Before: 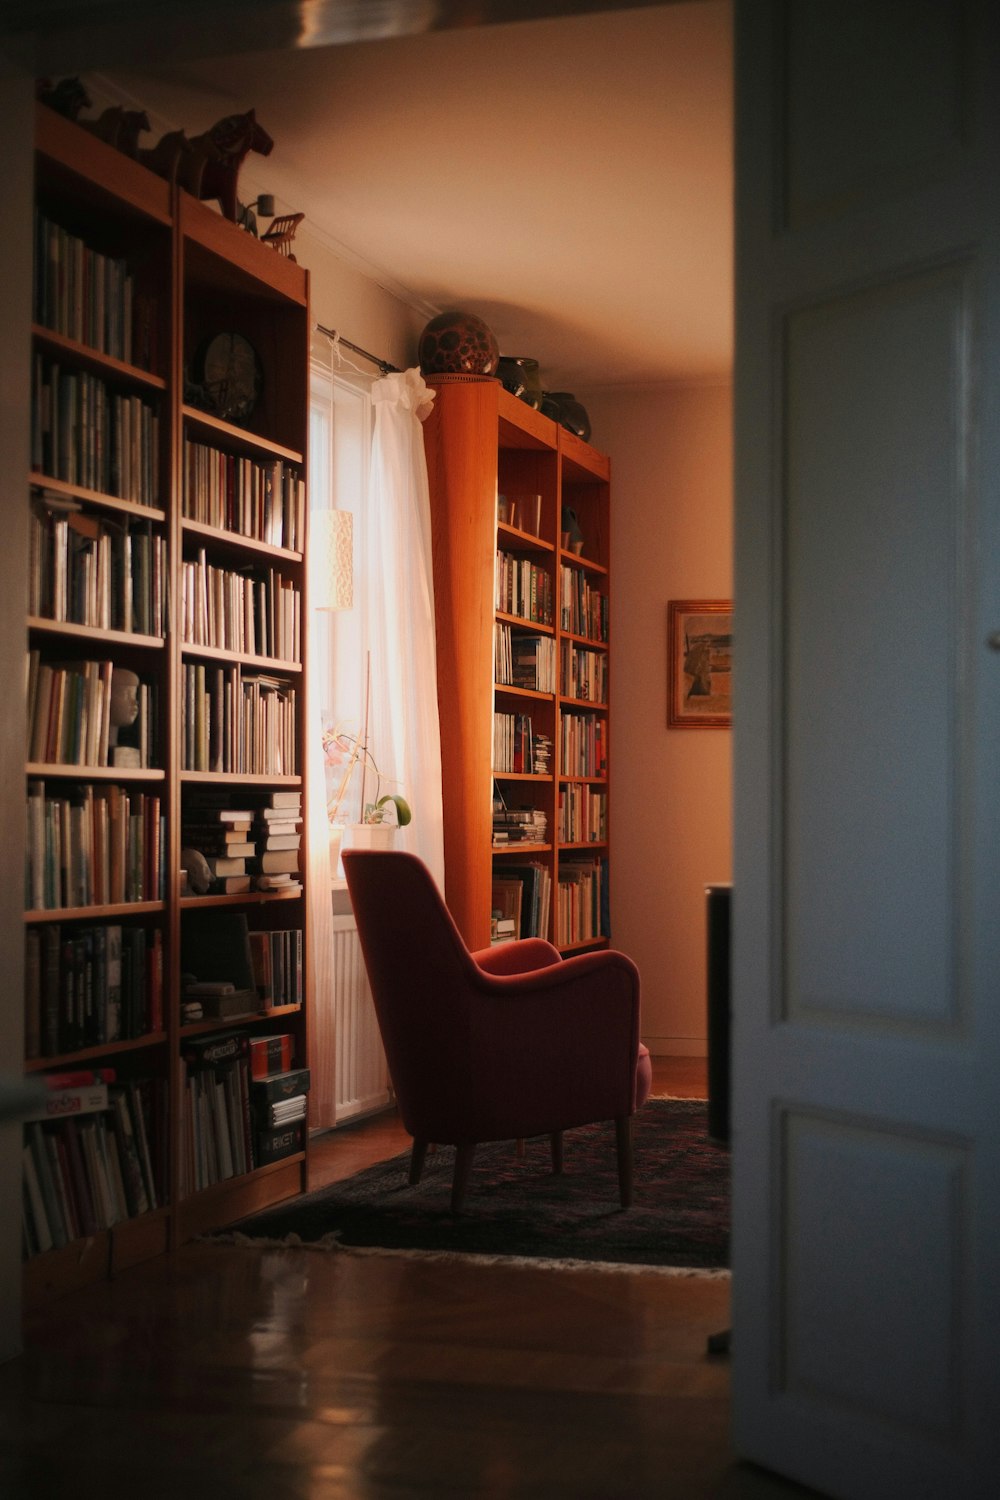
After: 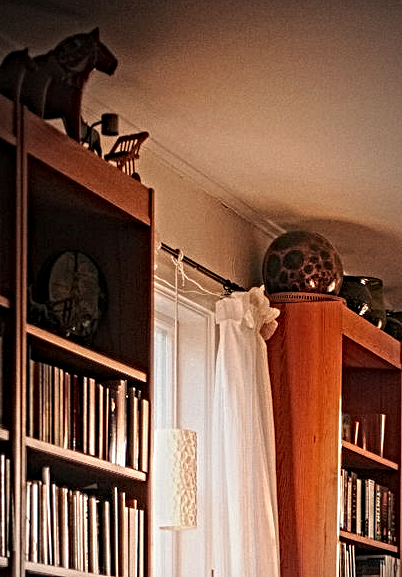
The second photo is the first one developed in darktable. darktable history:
crop: left 15.693%, top 5.441%, right 44.075%, bottom 56.063%
vignetting: fall-off radius 69.19%, center (-0.035, 0.153), automatic ratio true
contrast equalizer: octaves 7, y [[0.406, 0.494, 0.589, 0.753, 0.877, 0.999], [0.5 ×6], [0.5 ×6], [0 ×6], [0 ×6]]
